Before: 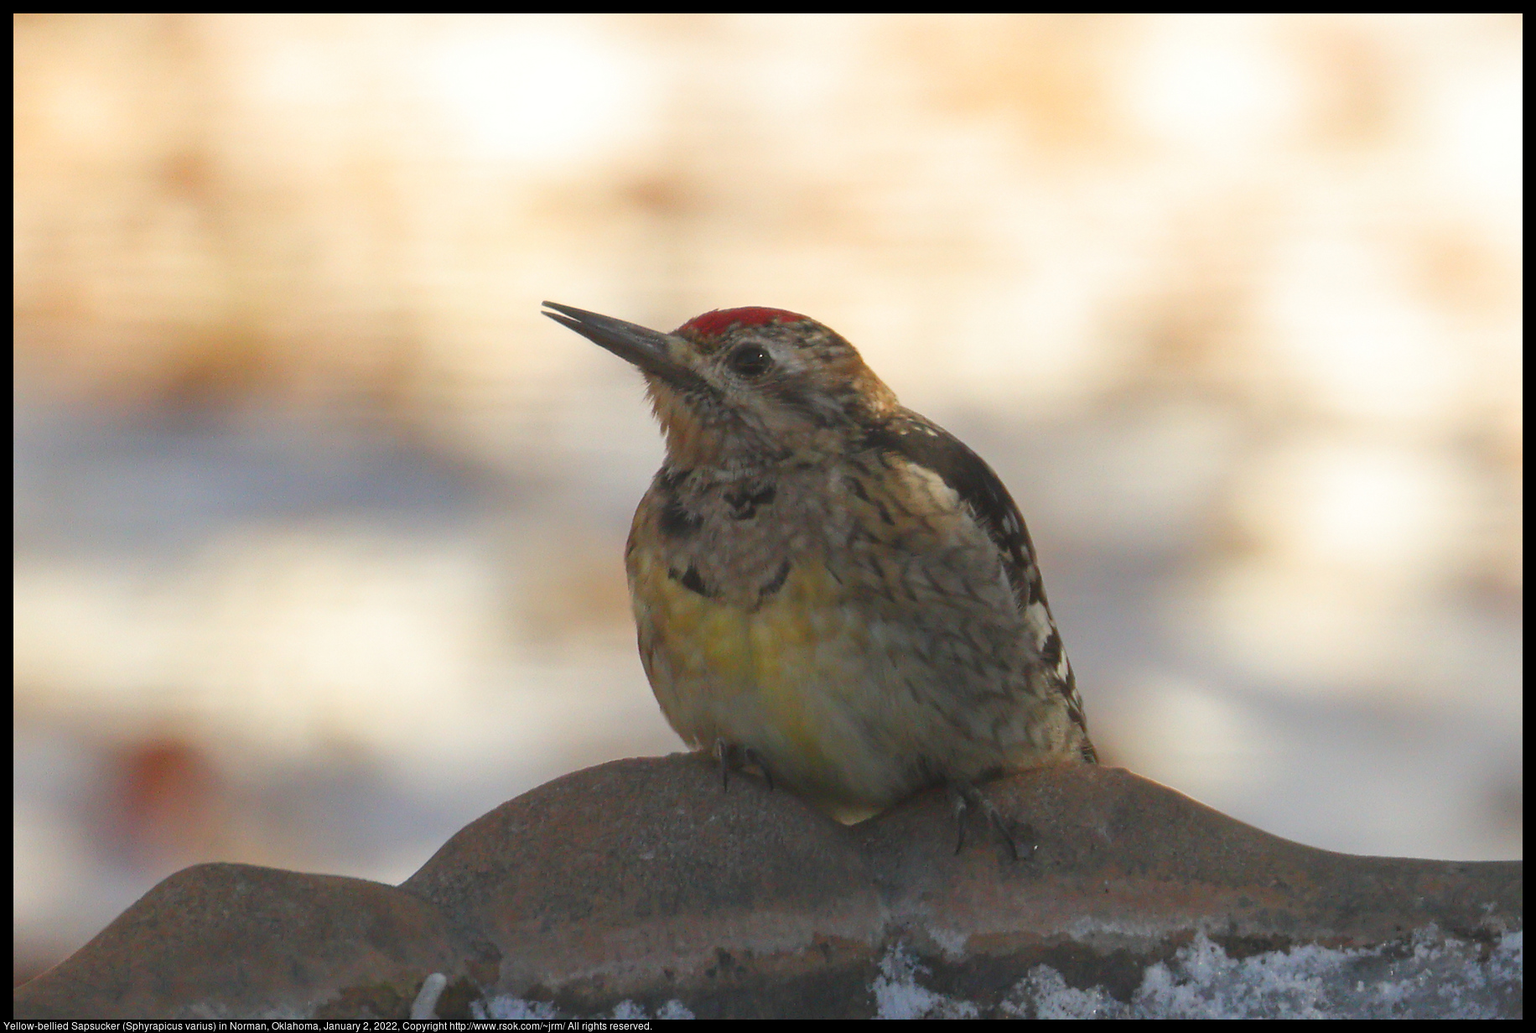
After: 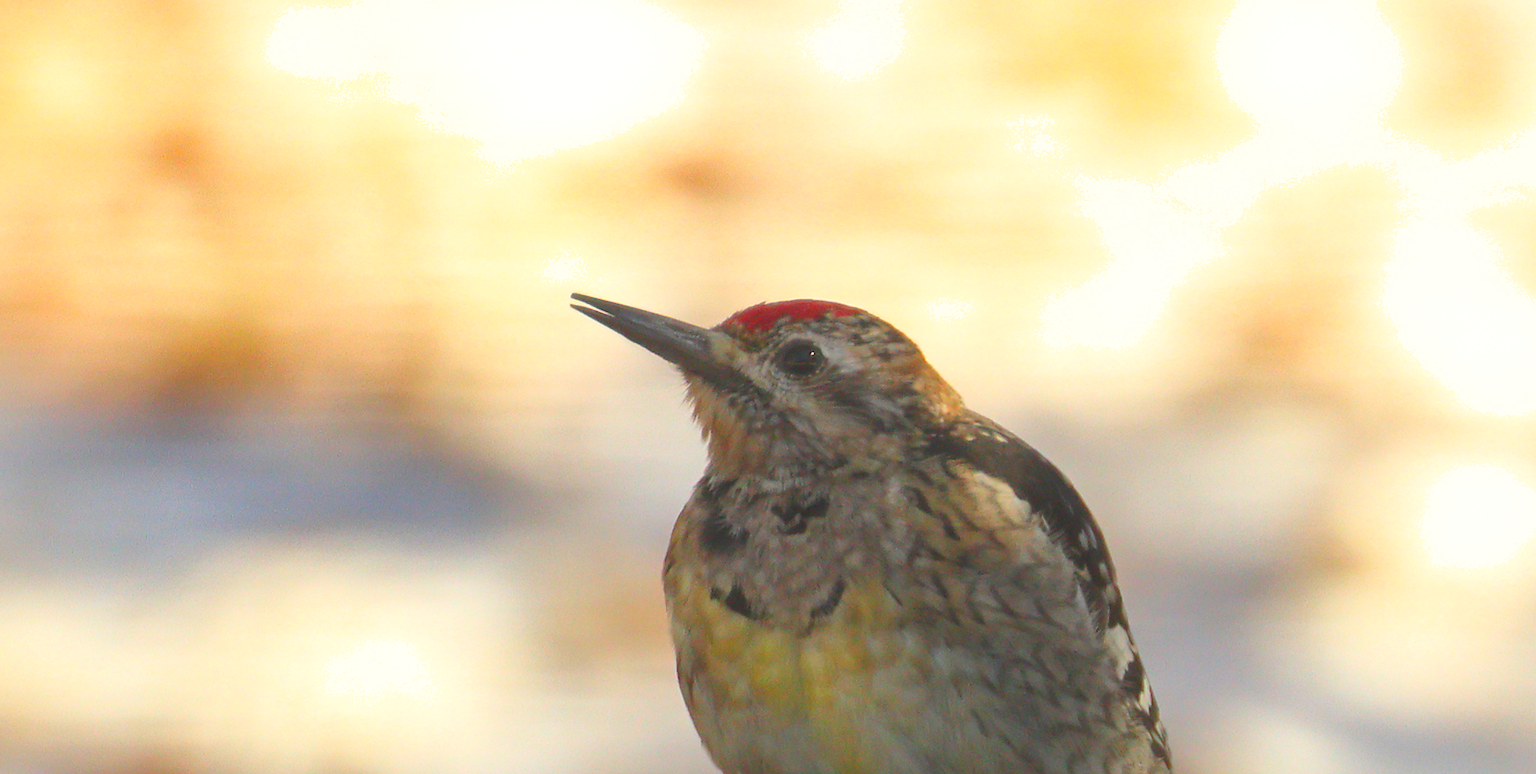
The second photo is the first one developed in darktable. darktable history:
crop: left 1.62%, top 3.458%, right 7.69%, bottom 28.512%
exposure: black level correction 0.001, exposure 0.142 EV, compensate highlight preservation false
contrast brightness saturation: contrast 0.204, brightness 0.162, saturation 0.227
shadows and highlights: on, module defaults
